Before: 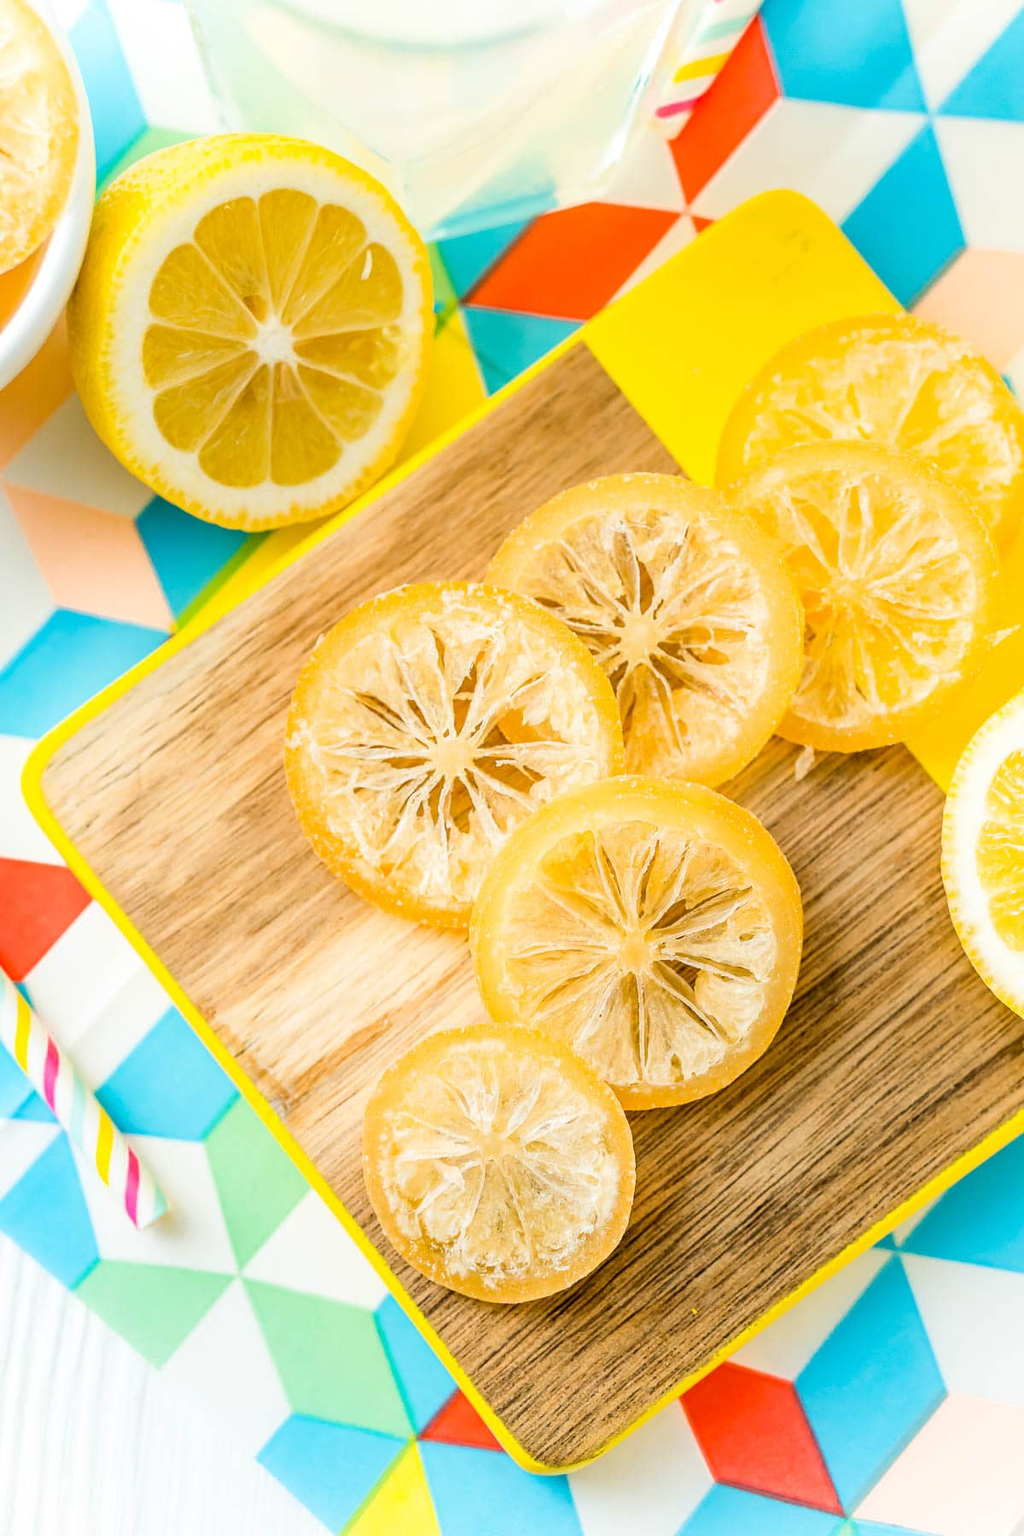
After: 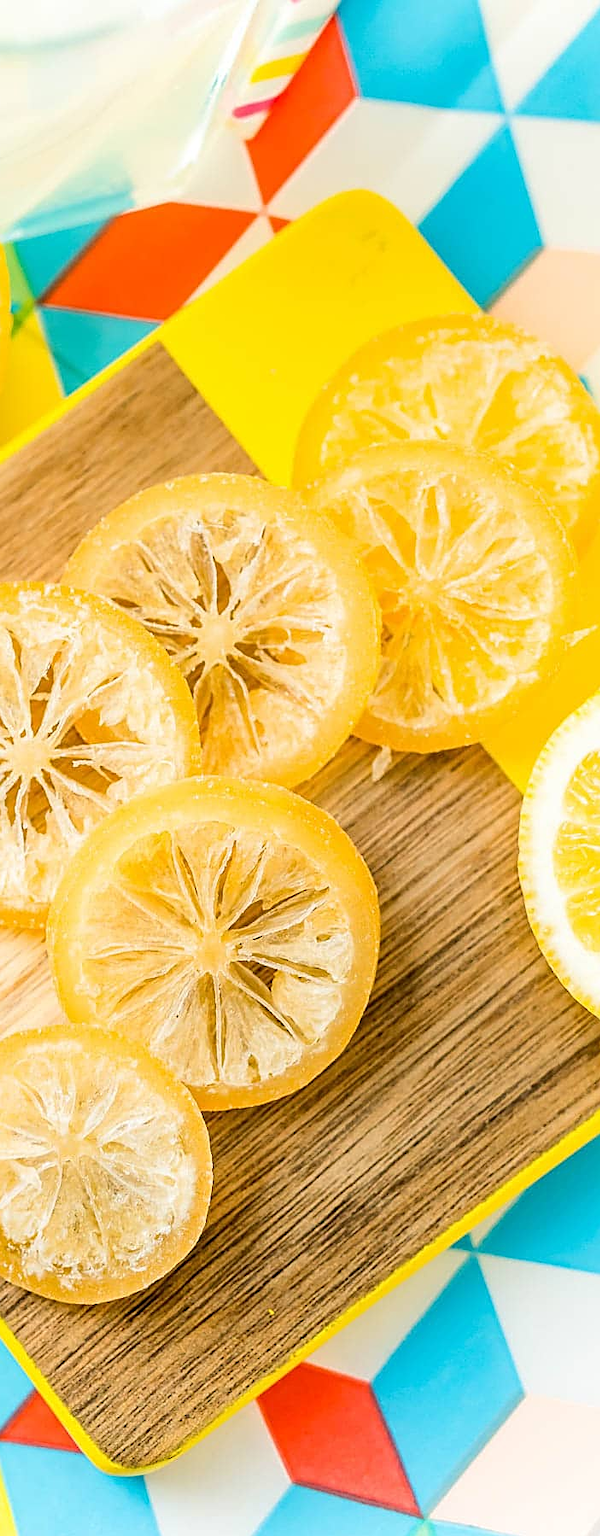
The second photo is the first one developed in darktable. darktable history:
crop: left 41.402%
sharpen: on, module defaults
